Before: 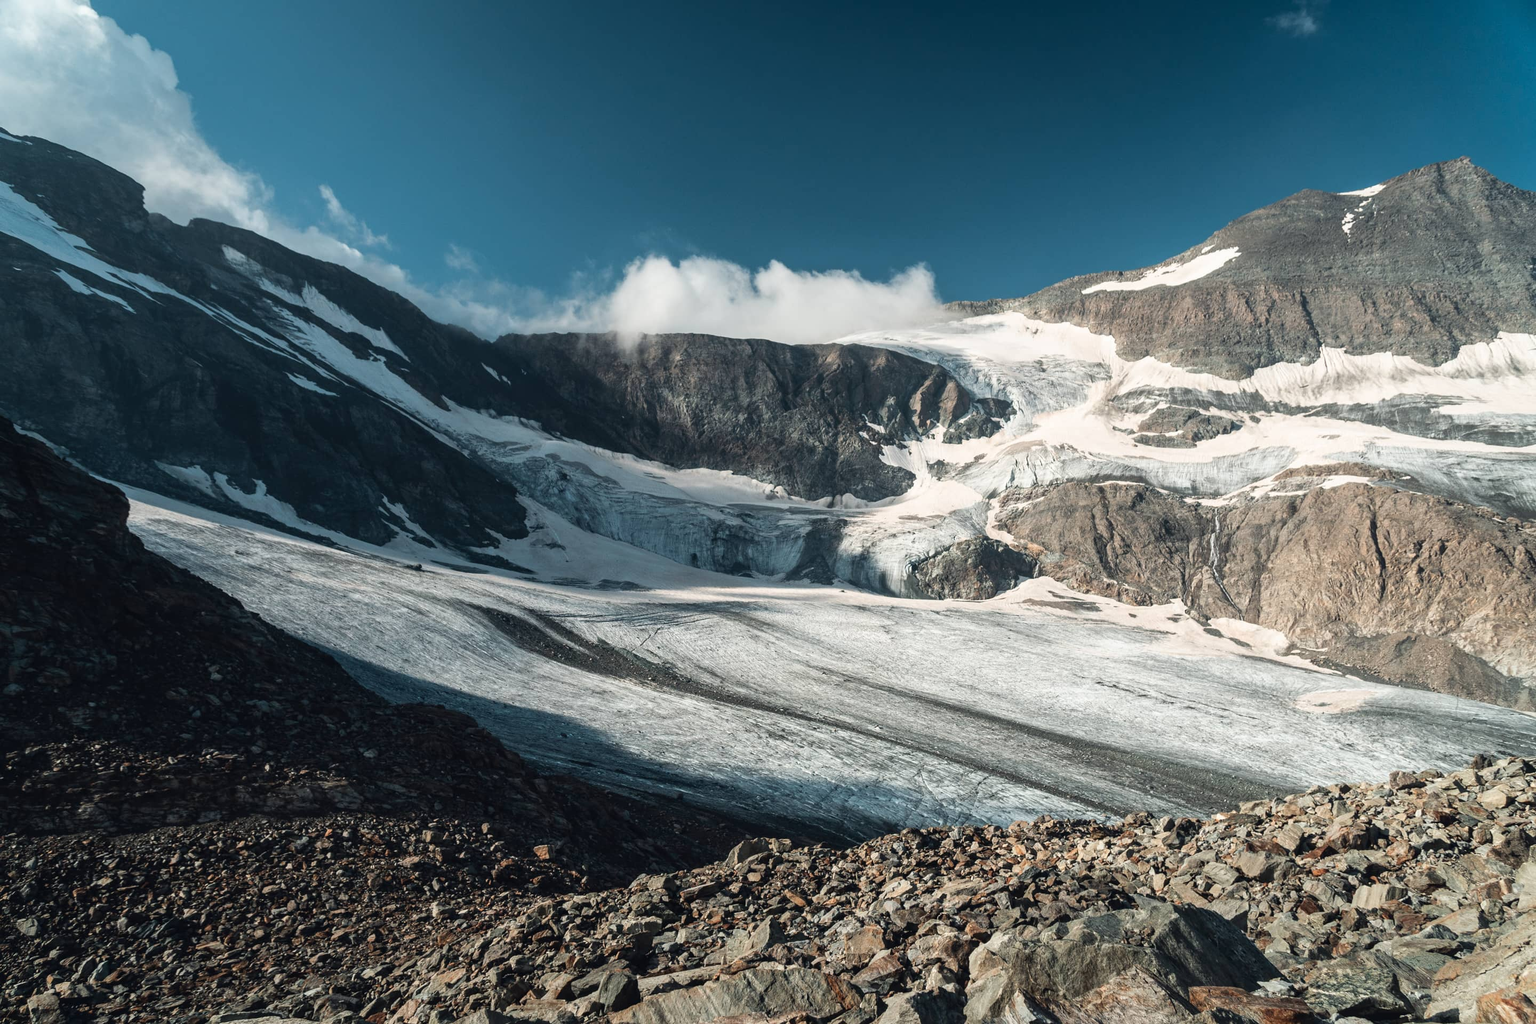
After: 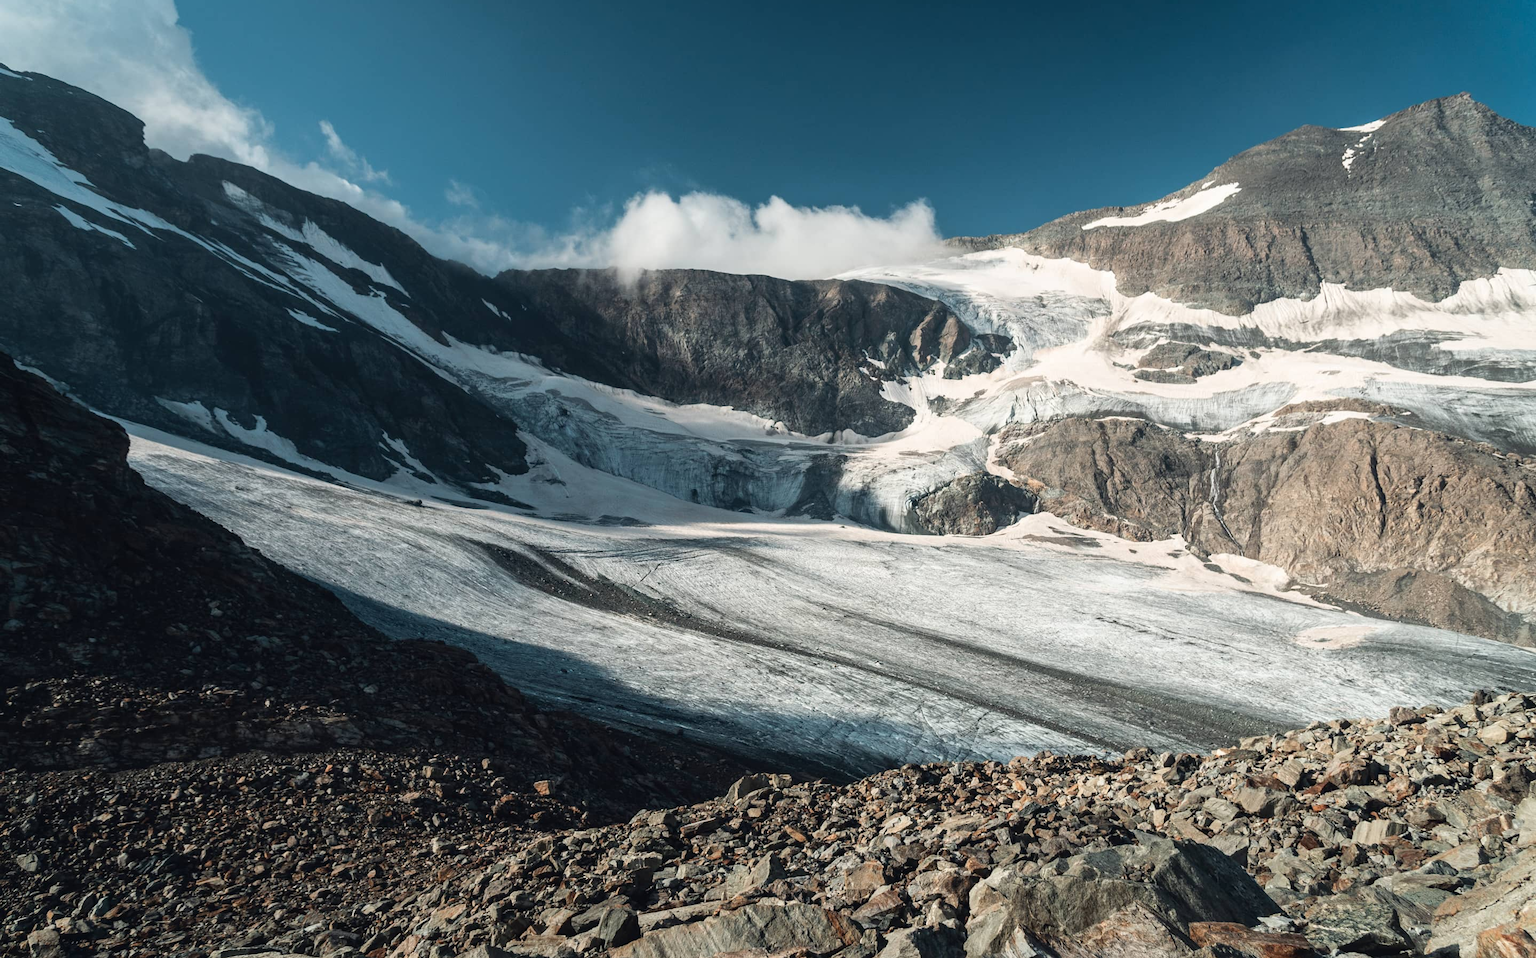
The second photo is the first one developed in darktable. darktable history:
crop and rotate: top 6.323%
